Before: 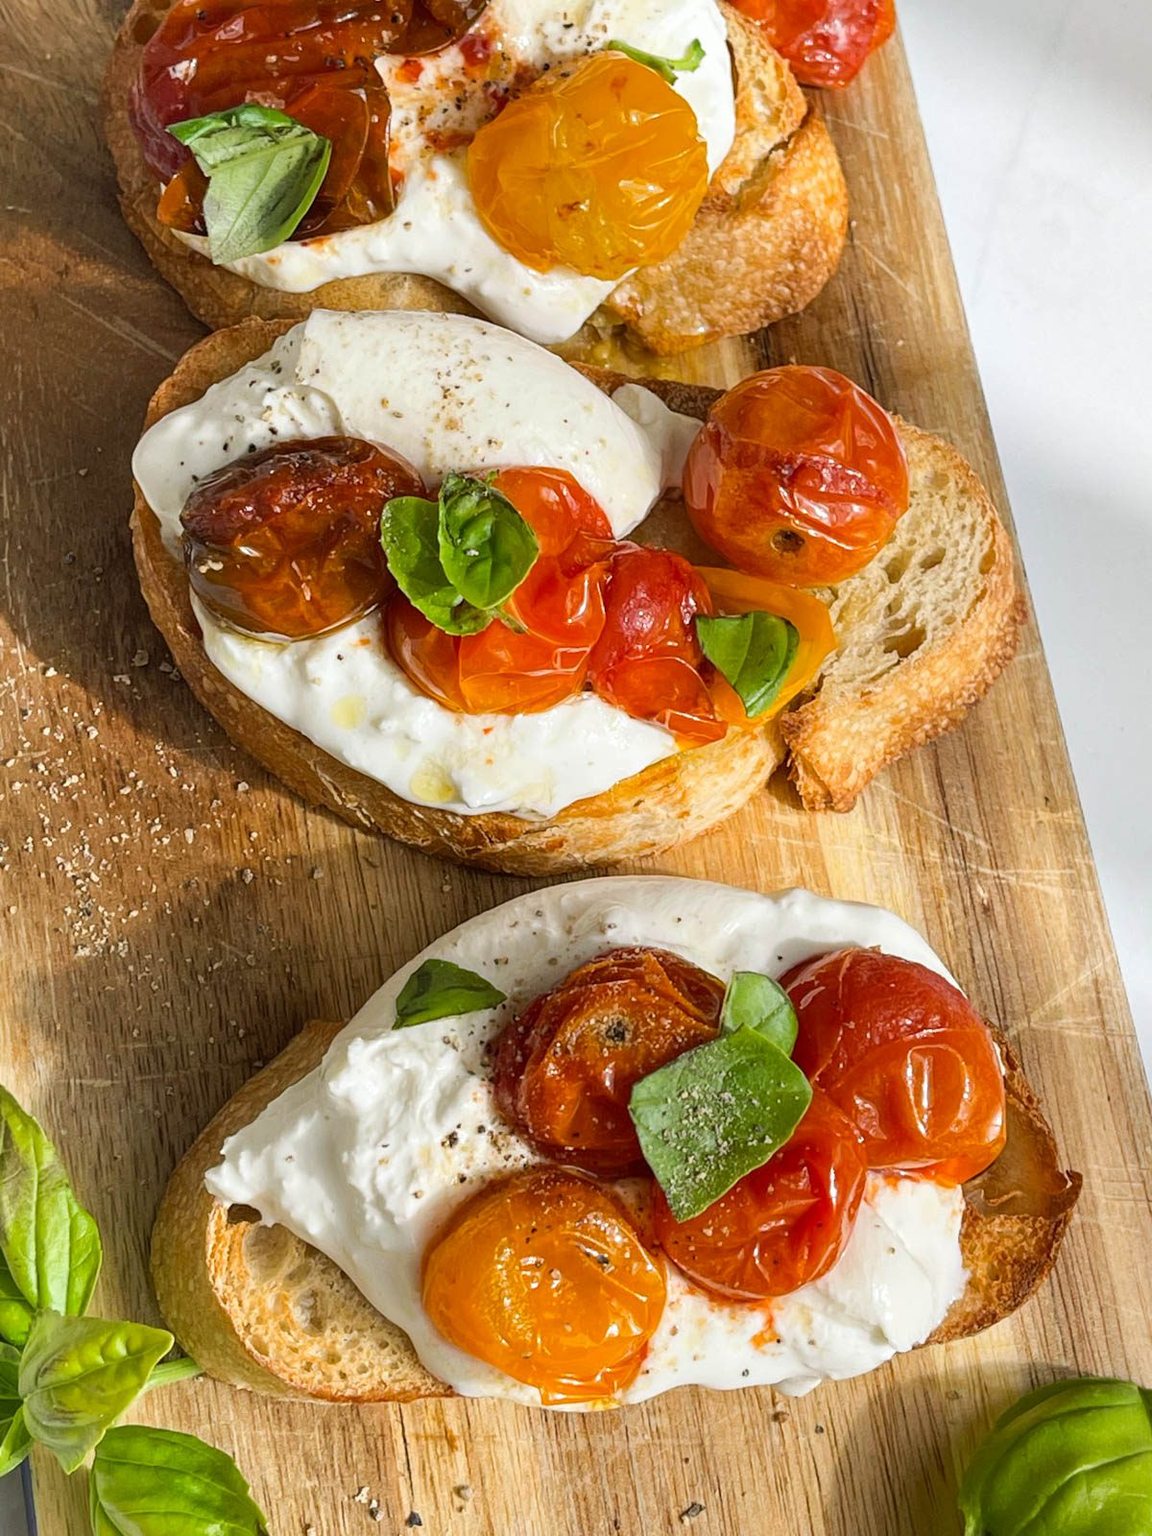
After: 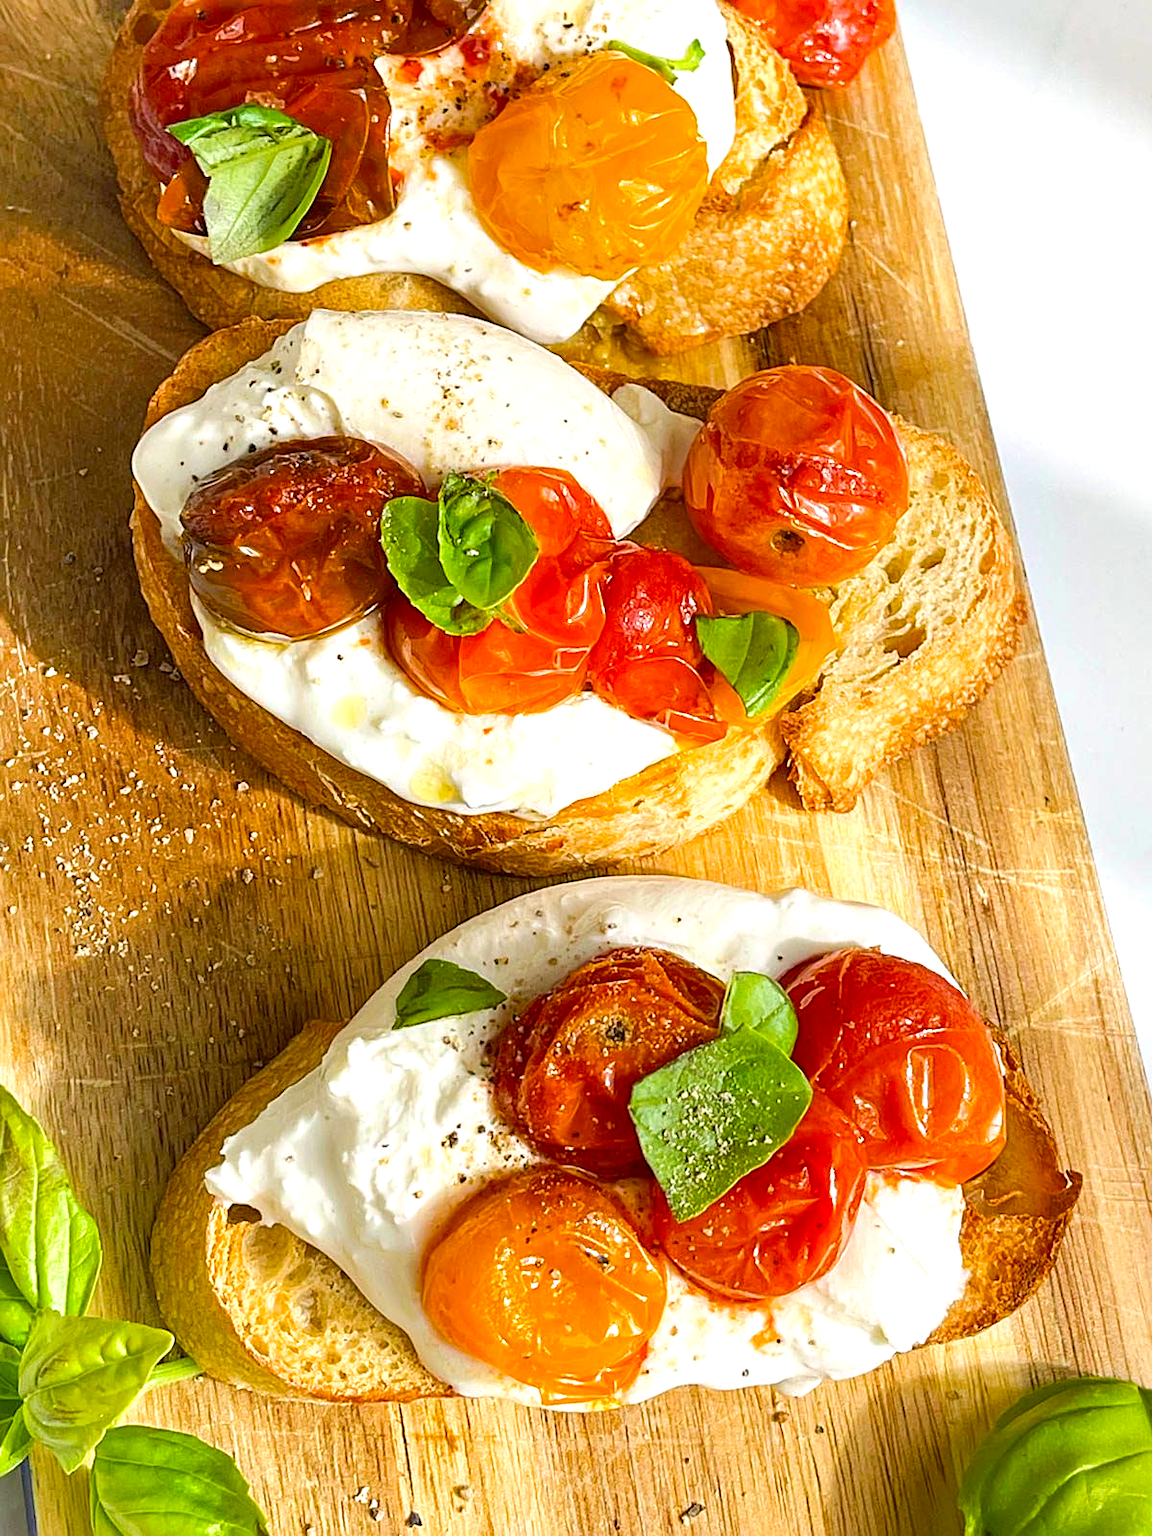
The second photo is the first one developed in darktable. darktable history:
velvia: strength 31.82%, mid-tones bias 0.207
color balance rgb: perceptual saturation grading › global saturation -12.577%, perceptual brilliance grading › global brilliance 10.143%, perceptual brilliance grading › shadows 14.484%, global vibrance 20%
sharpen: on, module defaults
